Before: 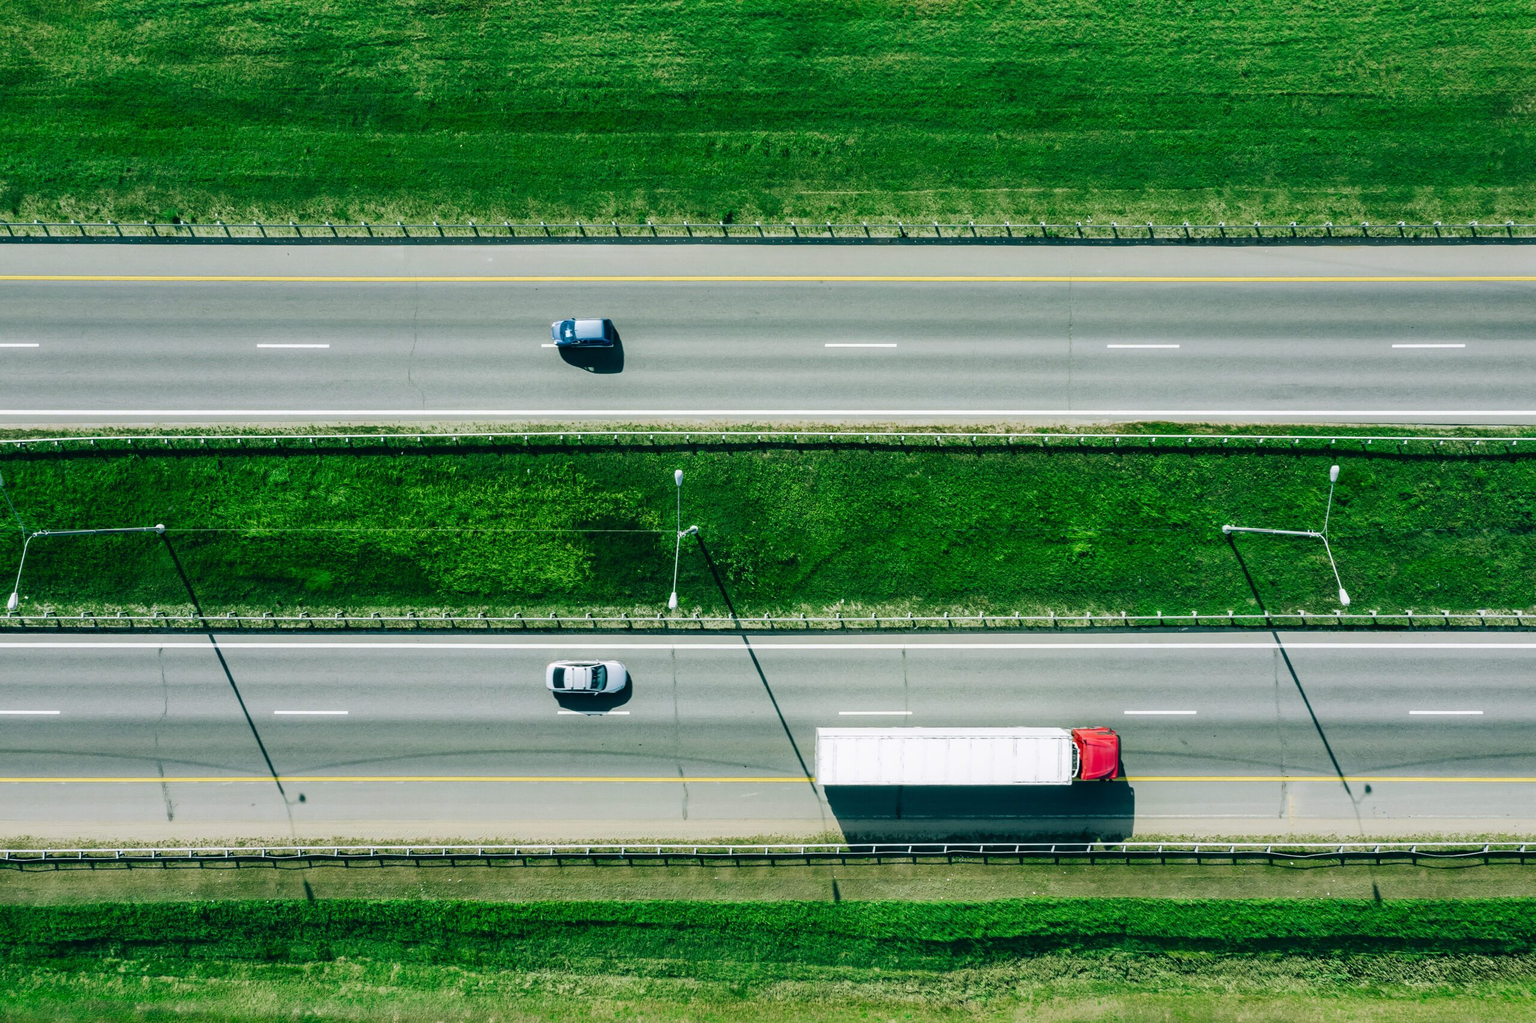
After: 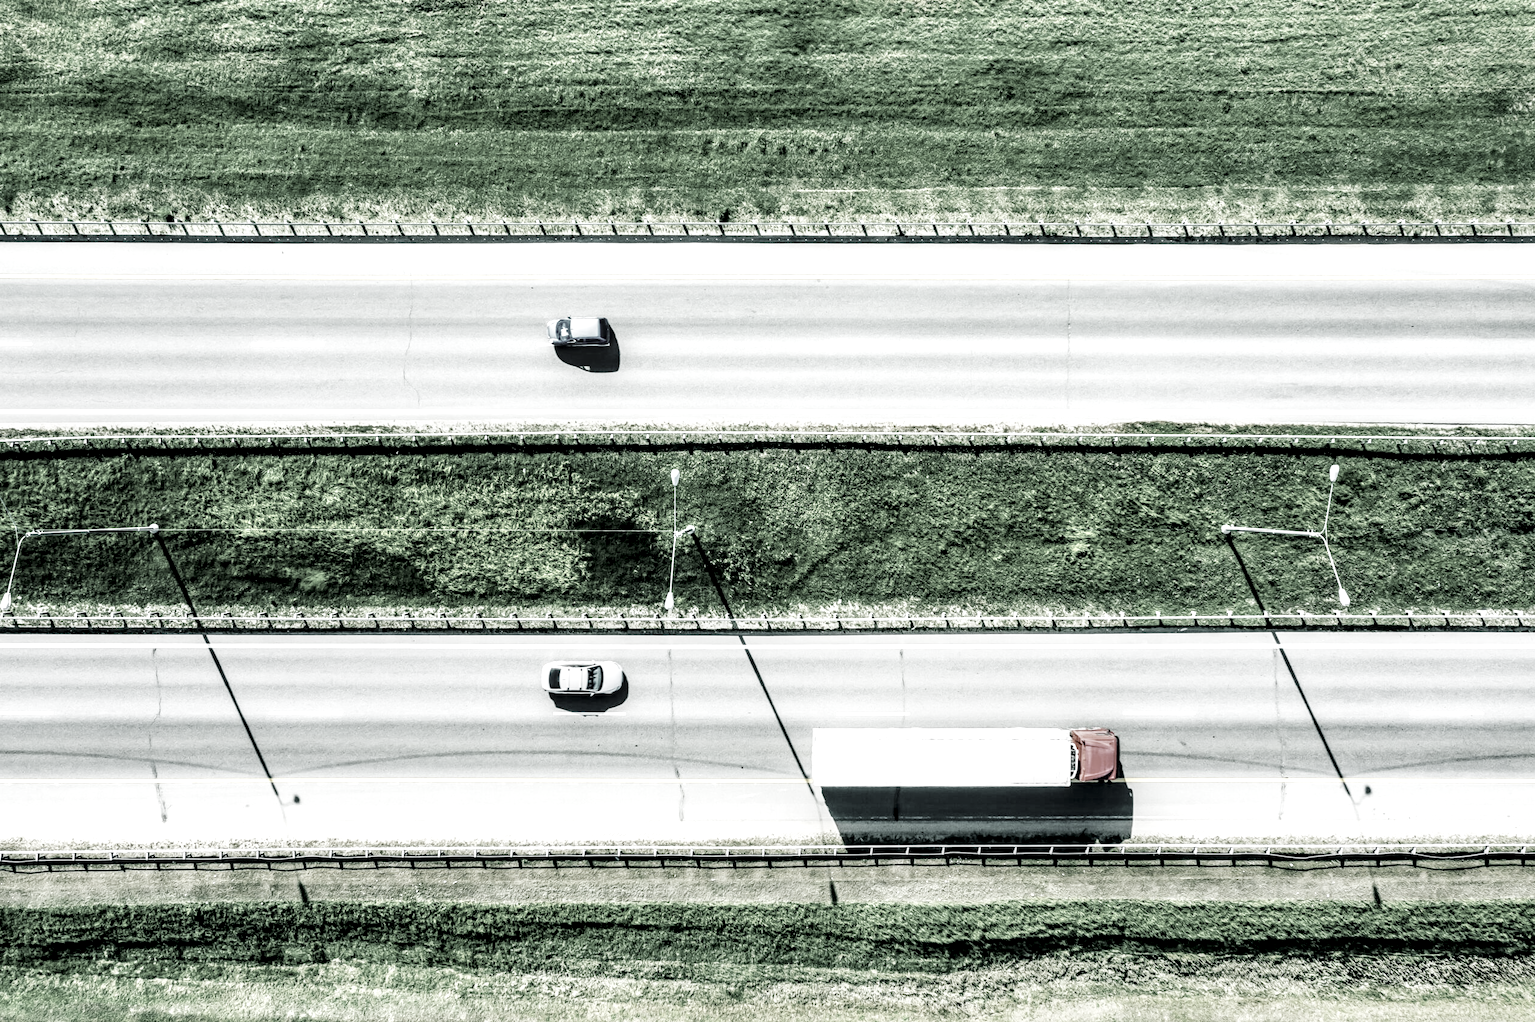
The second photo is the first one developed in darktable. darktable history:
crop and rotate: left 0.488%, top 0.34%, bottom 0.242%
local contrast: highlights 60%, shadows 63%, detail 160%
color correction: highlights b* -0.058, saturation 0.178
base curve: curves: ch0 [(0, 0.003) (0.001, 0.002) (0.006, 0.004) (0.02, 0.022) (0.048, 0.086) (0.094, 0.234) (0.162, 0.431) (0.258, 0.629) (0.385, 0.8) (0.548, 0.918) (0.751, 0.988) (1, 1)], preserve colors none
